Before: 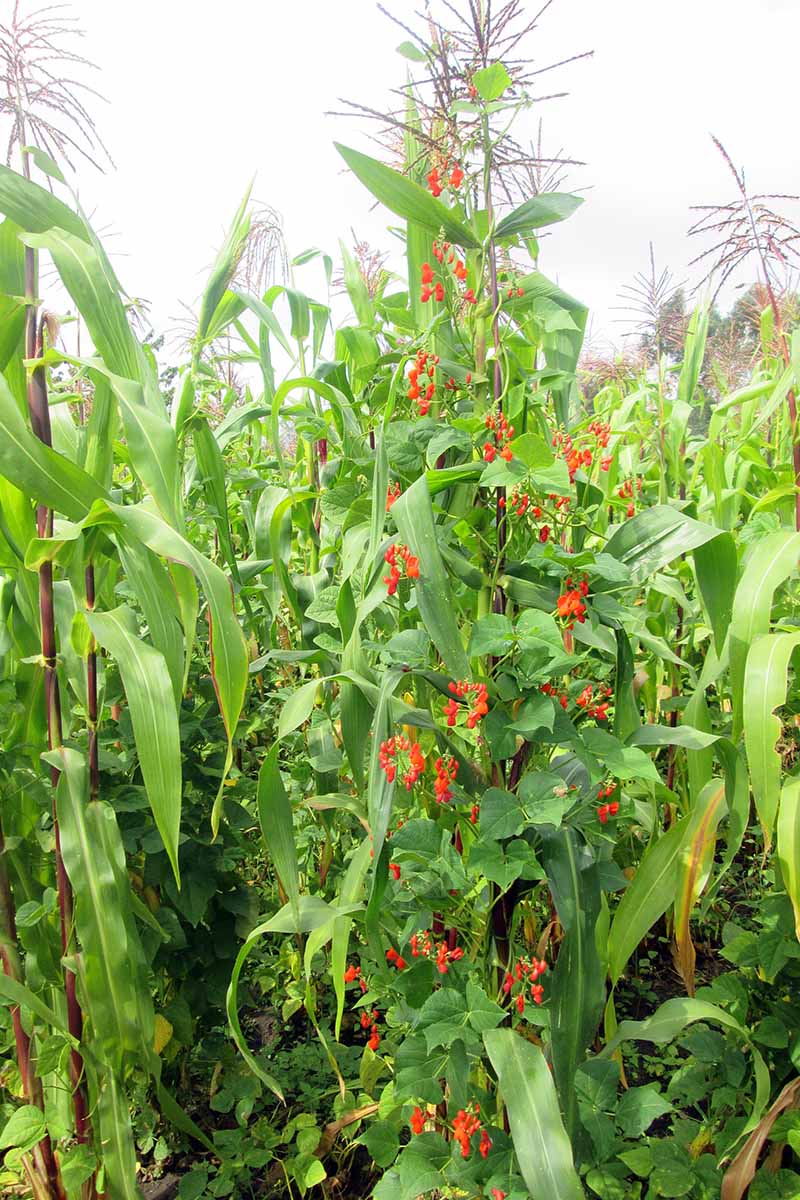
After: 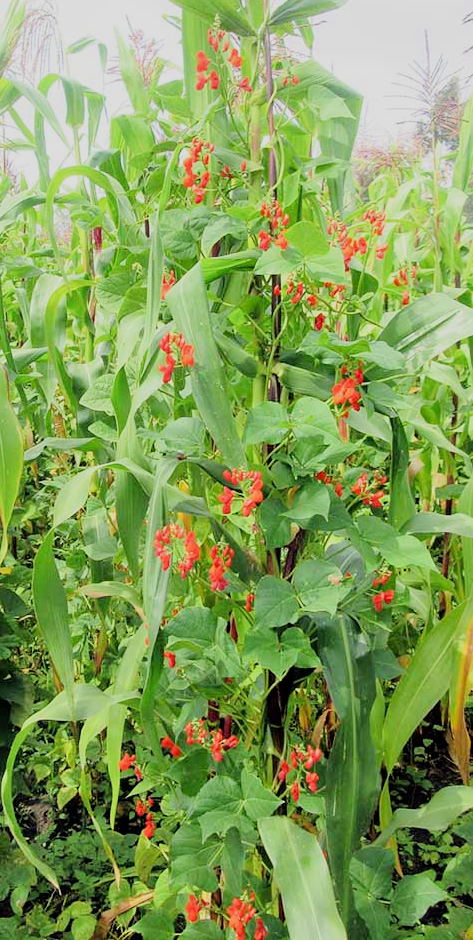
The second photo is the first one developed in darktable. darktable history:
crop and rotate: left 28.192%, top 17.704%, right 12.647%, bottom 3.951%
shadows and highlights: shadows 73.3, highlights -23.97, soften with gaussian
filmic rgb: black relative exposure -7.18 EV, white relative exposure 5.37 EV, hardness 3.02
exposure: exposure 0.604 EV, compensate highlight preservation false
